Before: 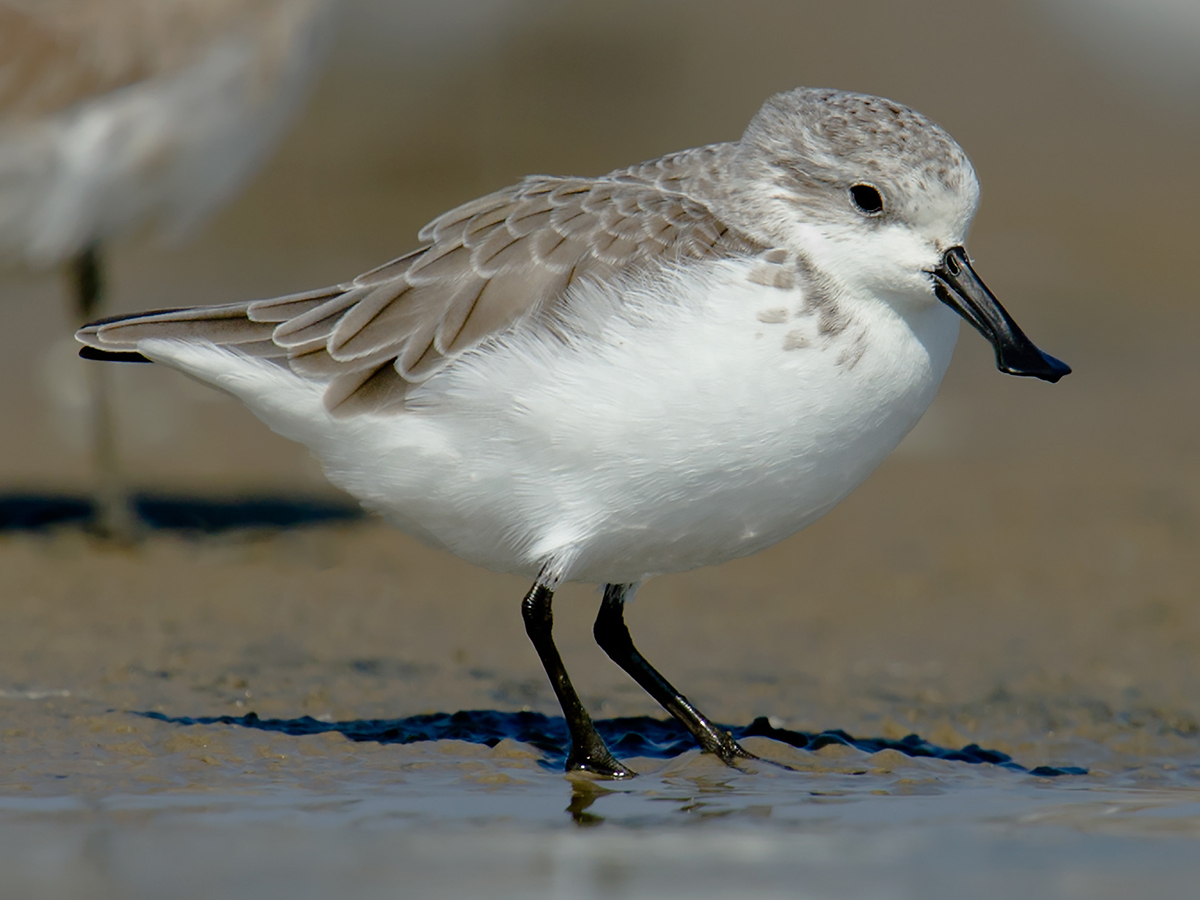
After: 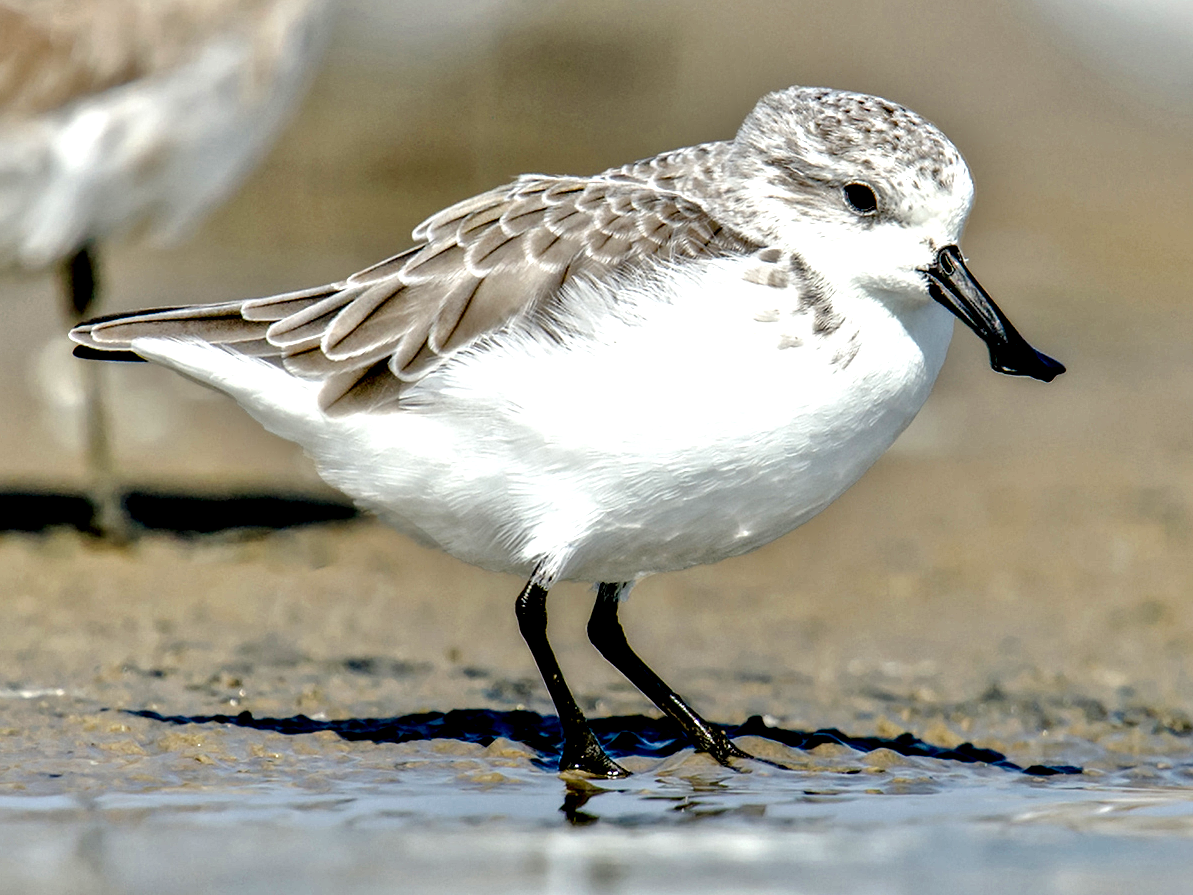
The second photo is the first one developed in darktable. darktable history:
crop and rotate: left 0.581%, top 0.138%, bottom 0.364%
base curve: curves: ch0 [(0, 0) (0.666, 0.806) (1, 1)], preserve colors none
tone equalizer: -7 EV 0.147 EV, -6 EV 0.598 EV, -5 EV 1.12 EV, -4 EV 1.31 EV, -3 EV 1.12 EV, -2 EV 0.6 EV, -1 EV 0.168 EV, mask exposure compensation -0.509 EV
local contrast: shadows 186%, detail 226%
